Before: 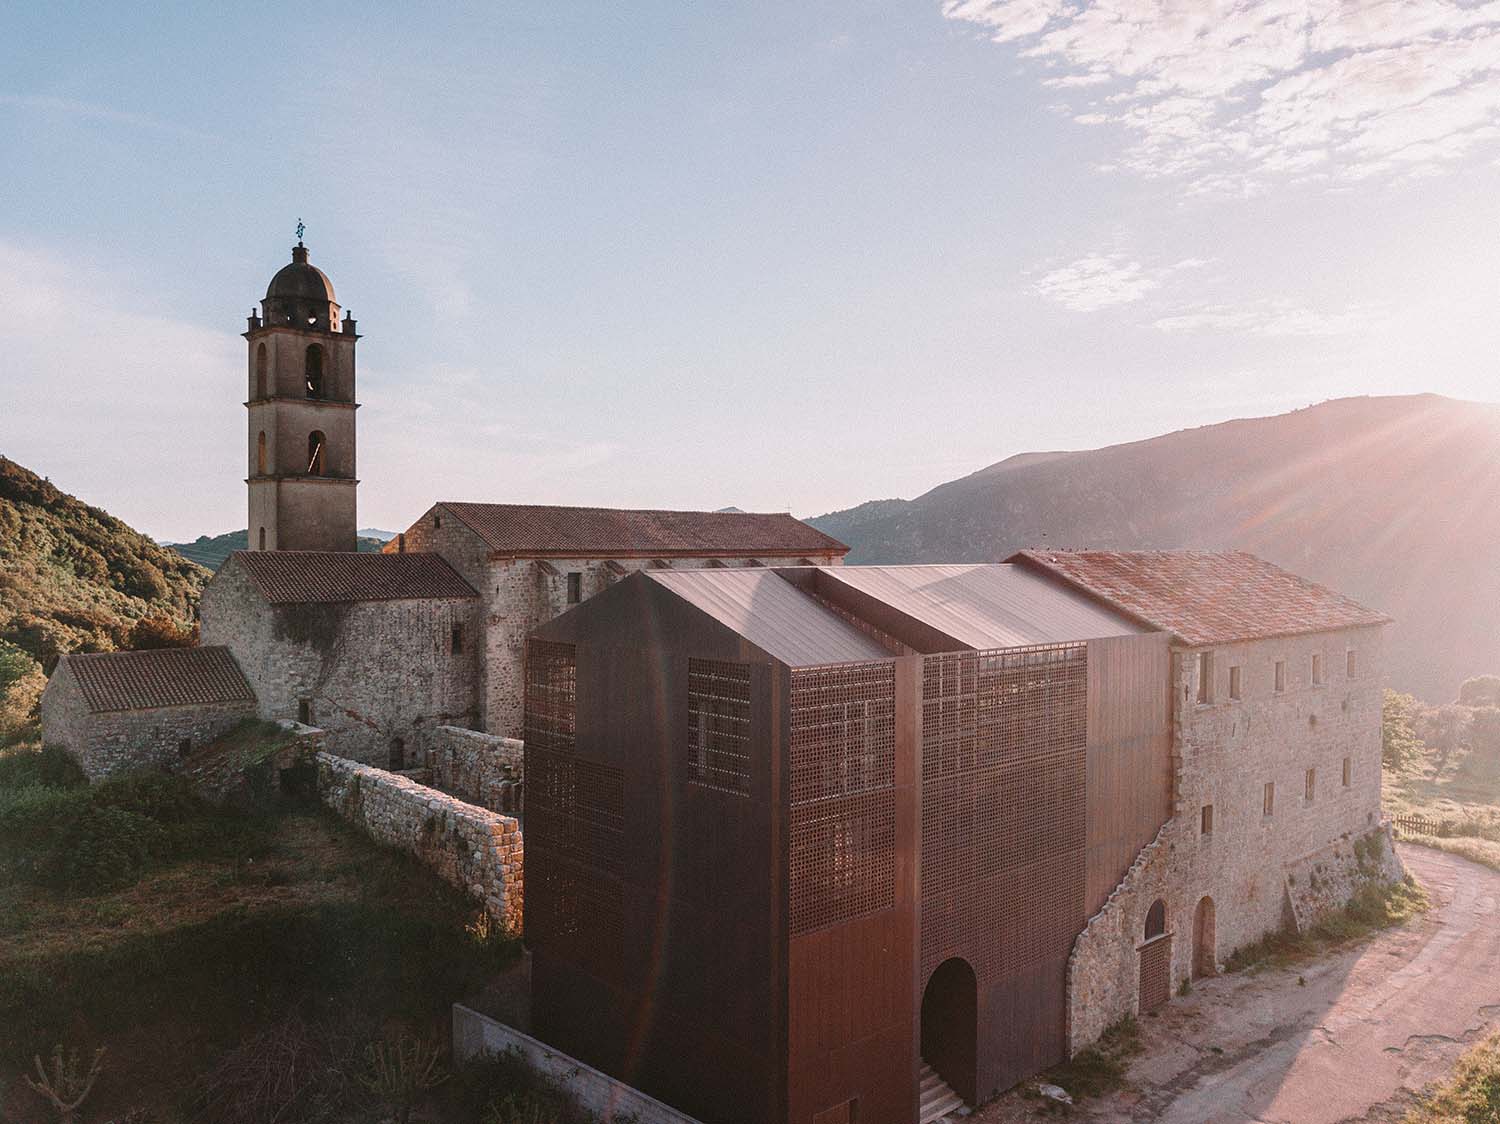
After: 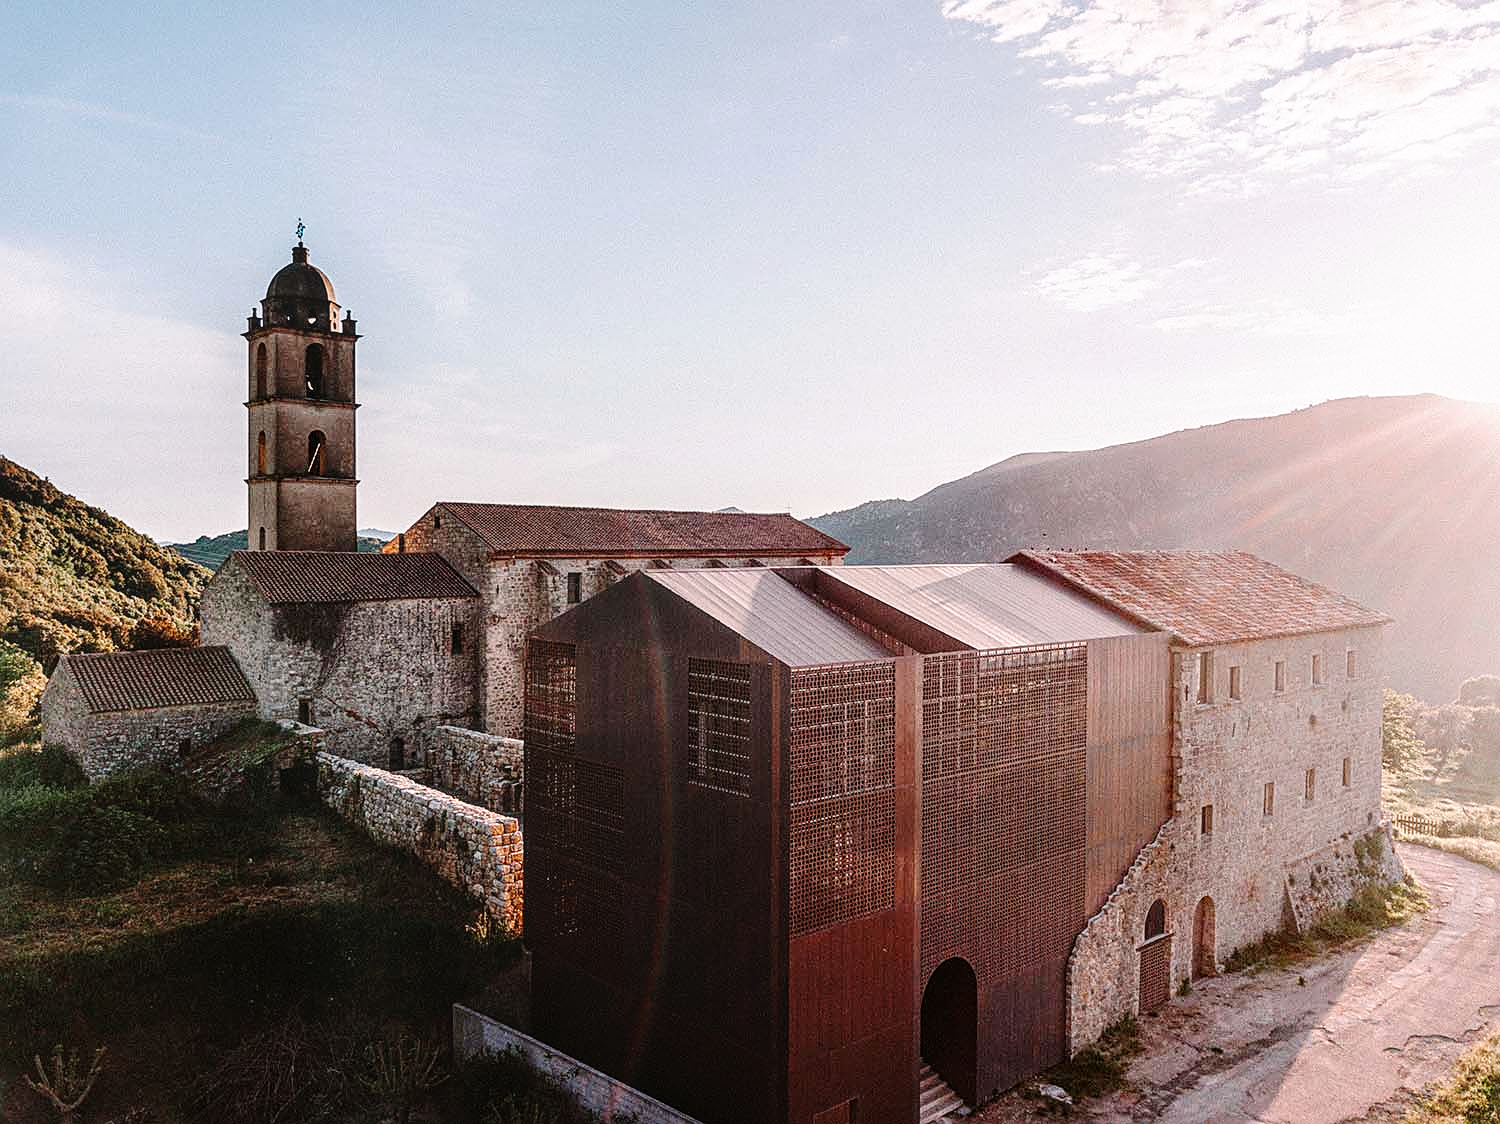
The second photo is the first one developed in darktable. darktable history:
local contrast: on, module defaults
sharpen: on, module defaults
tone curve: curves: ch0 [(0, 0) (0.003, 0.003) (0.011, 0.005) (0.025, 0.008) (0.044, 0.012) (0.069, 0.02) (0.1, 0.031) (0.136, 0.047) (0.177, 0.088) (0.224, 0.141) (0.277, 0.222) (0.335, 0.32) (0.399, 0.422) (0.468, 0.523) (0.543, 0.621) (0.623, 0.715) (0.709, 0.796) (0.801, 0.88) (0.898, 0.962) (1, 1)], preserve colors none
tone equalizer: -7 EV 0.13 EV, smoothing diameter 25%, edges refinement/feathering 10, preserve details guided filter
